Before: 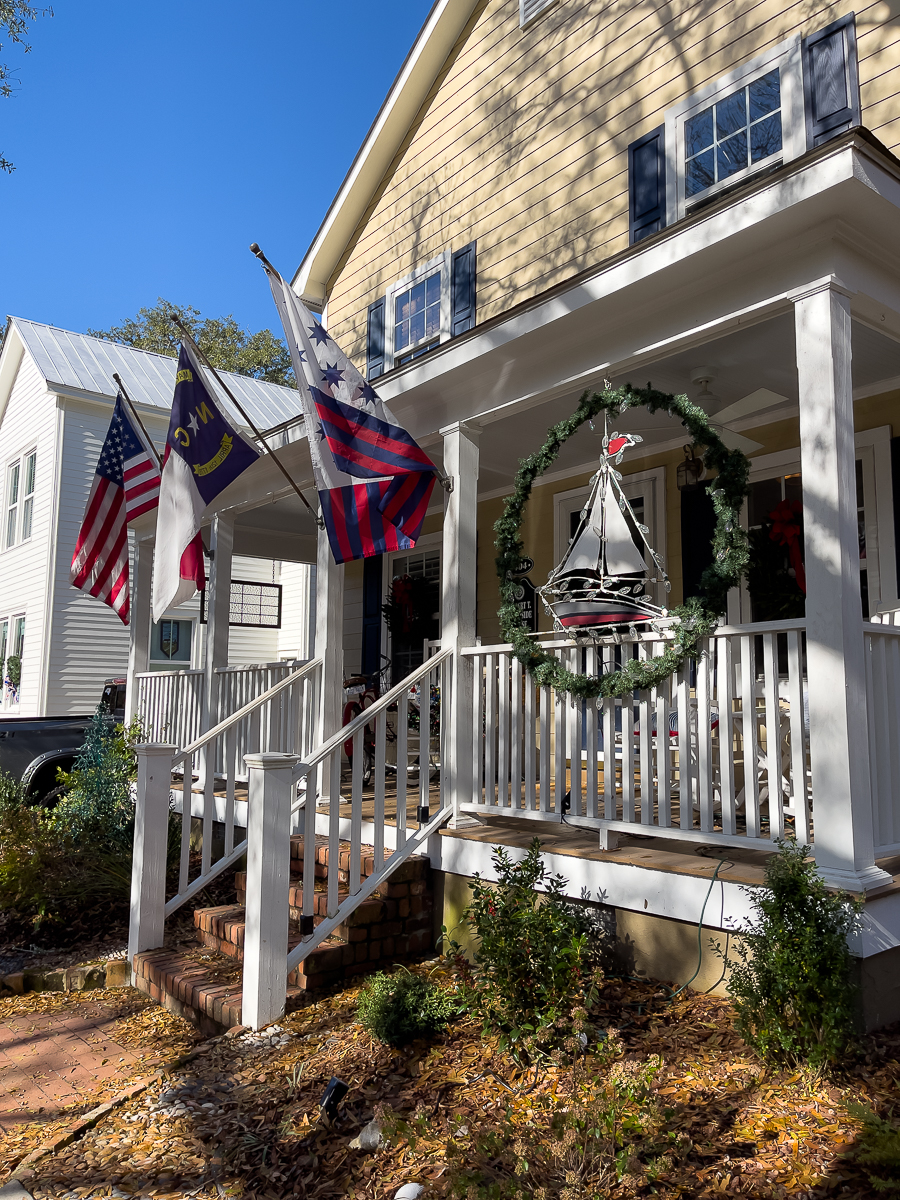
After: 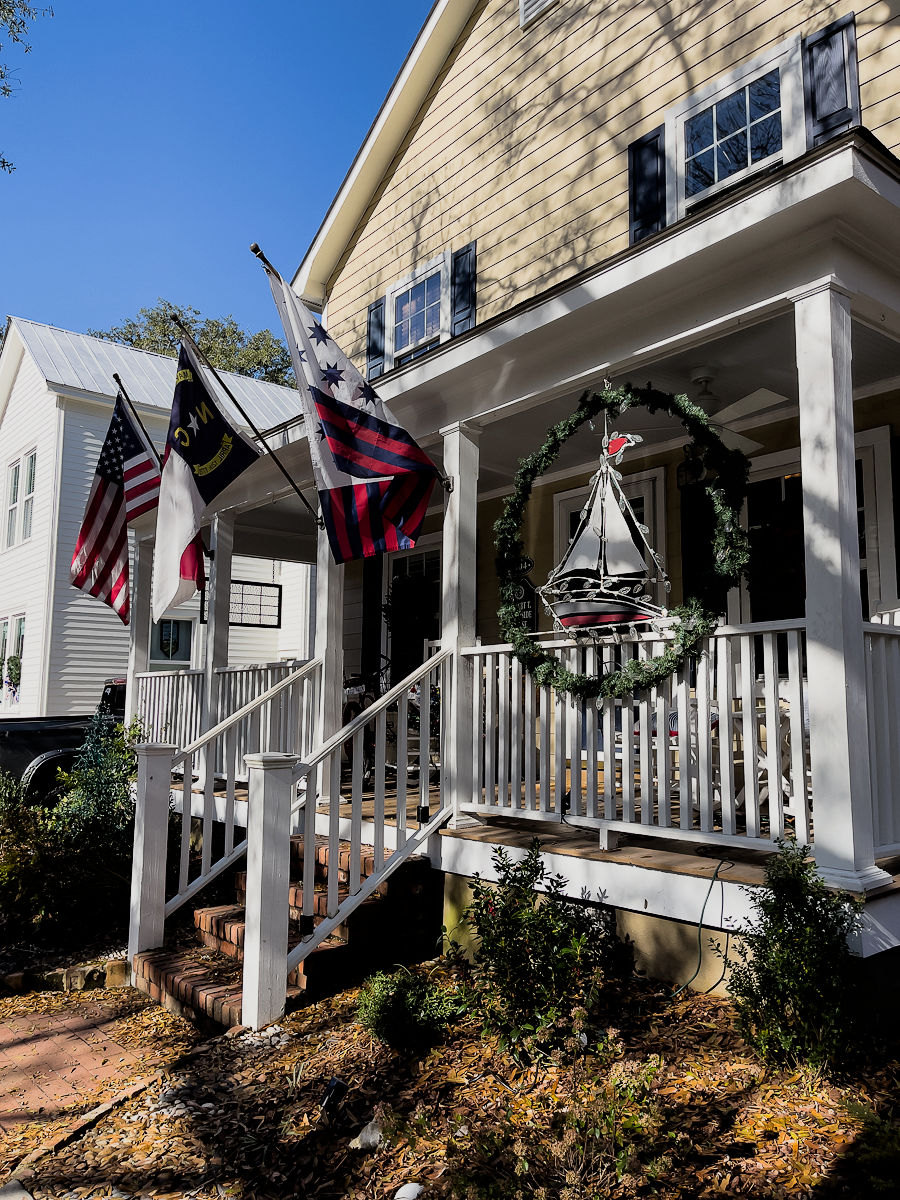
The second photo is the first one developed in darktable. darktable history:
filmic rgb: black relative exposure -5.02 EV, white relative exposure 3.98 EV, hardness 2.88, contrast 1.3, highlights saturation mix -31.38%
